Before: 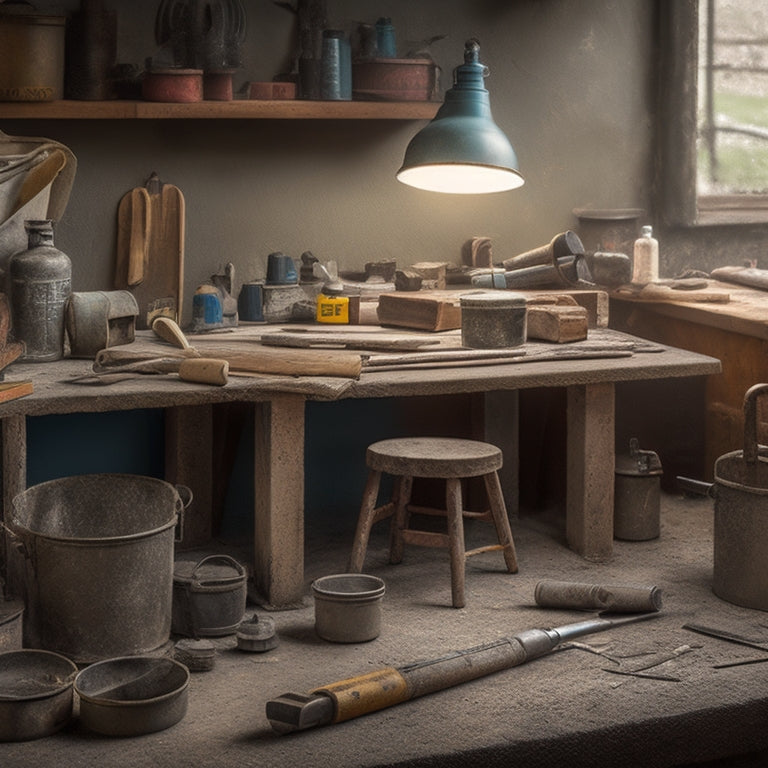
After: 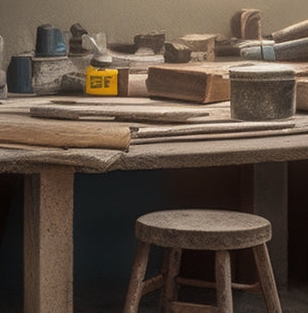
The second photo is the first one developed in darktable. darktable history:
crop: left 30.164%, top 29.707%, right 29.699%, bottom 29.432%
